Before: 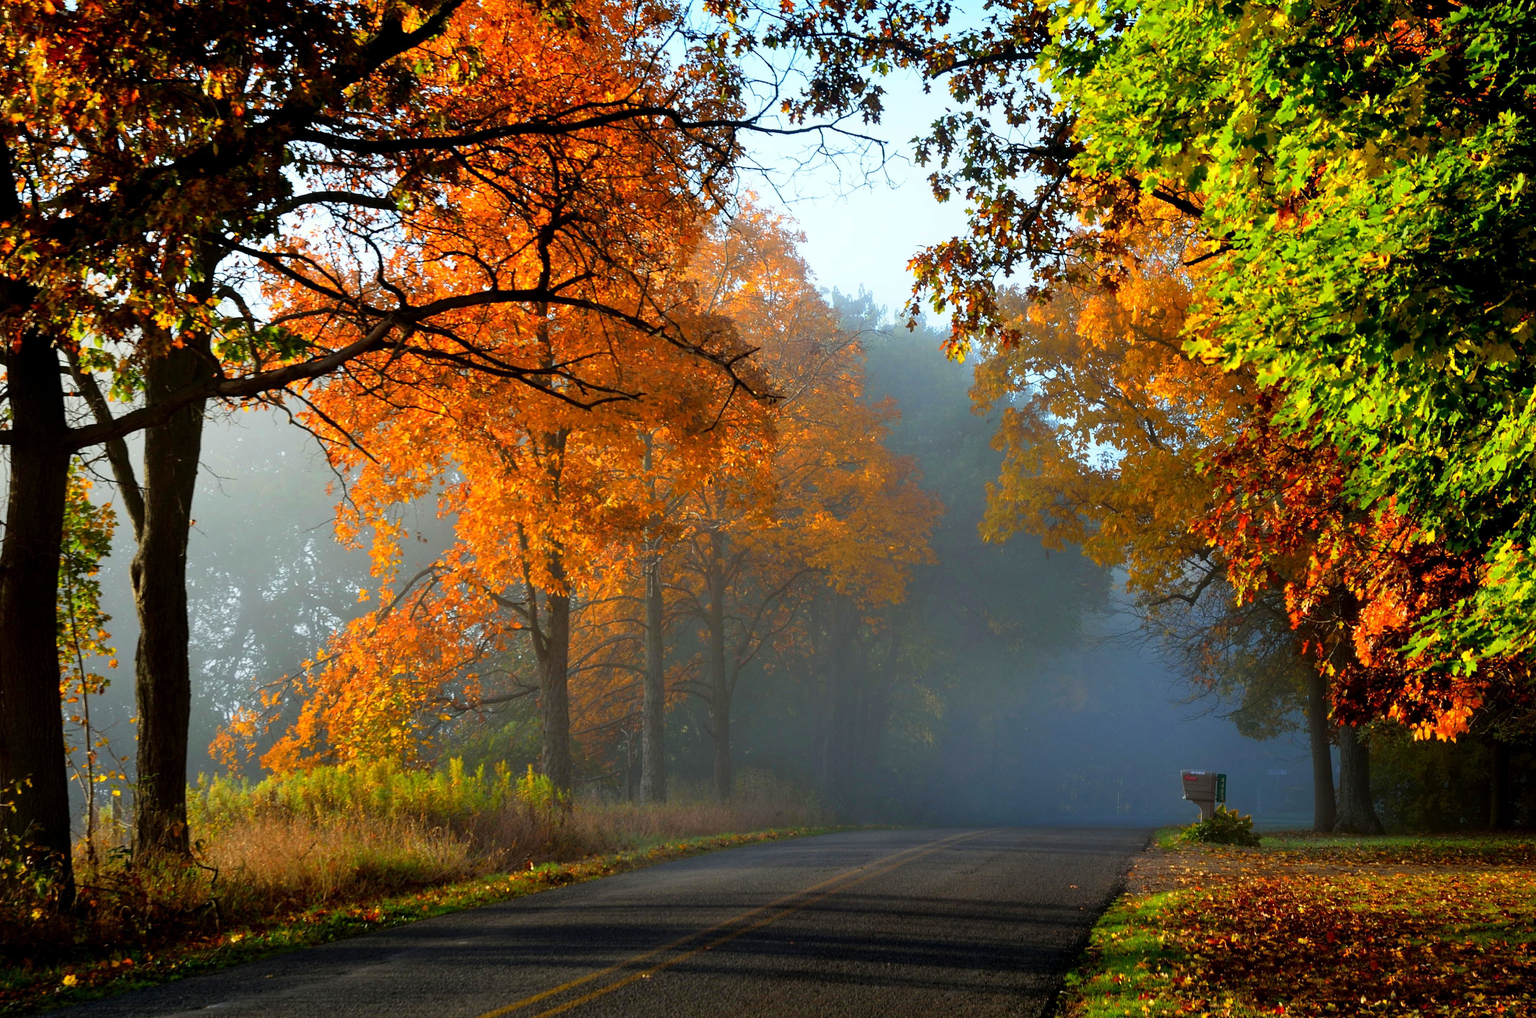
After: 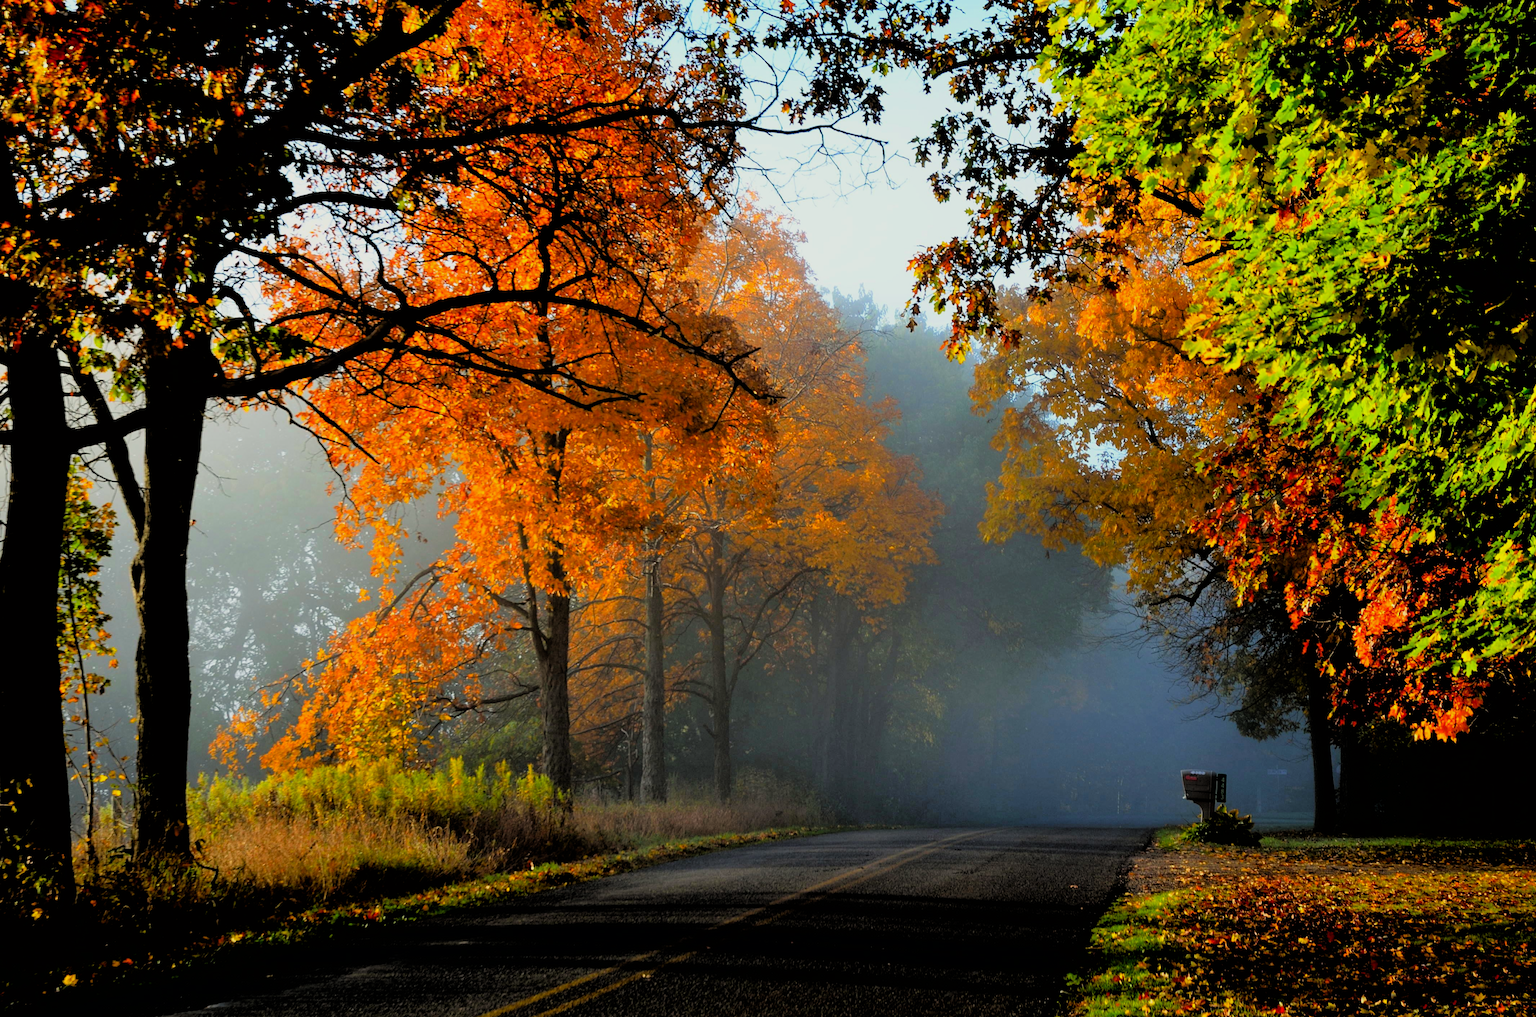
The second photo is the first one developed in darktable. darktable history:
color correction: highlights a* 0.816, highlights b* 2.78, saturation 1.1
filmic rgb: black relative exposure -3.31 EV, white relative exposure 3.45 EV, hardness 2.36, contrast 1.103
